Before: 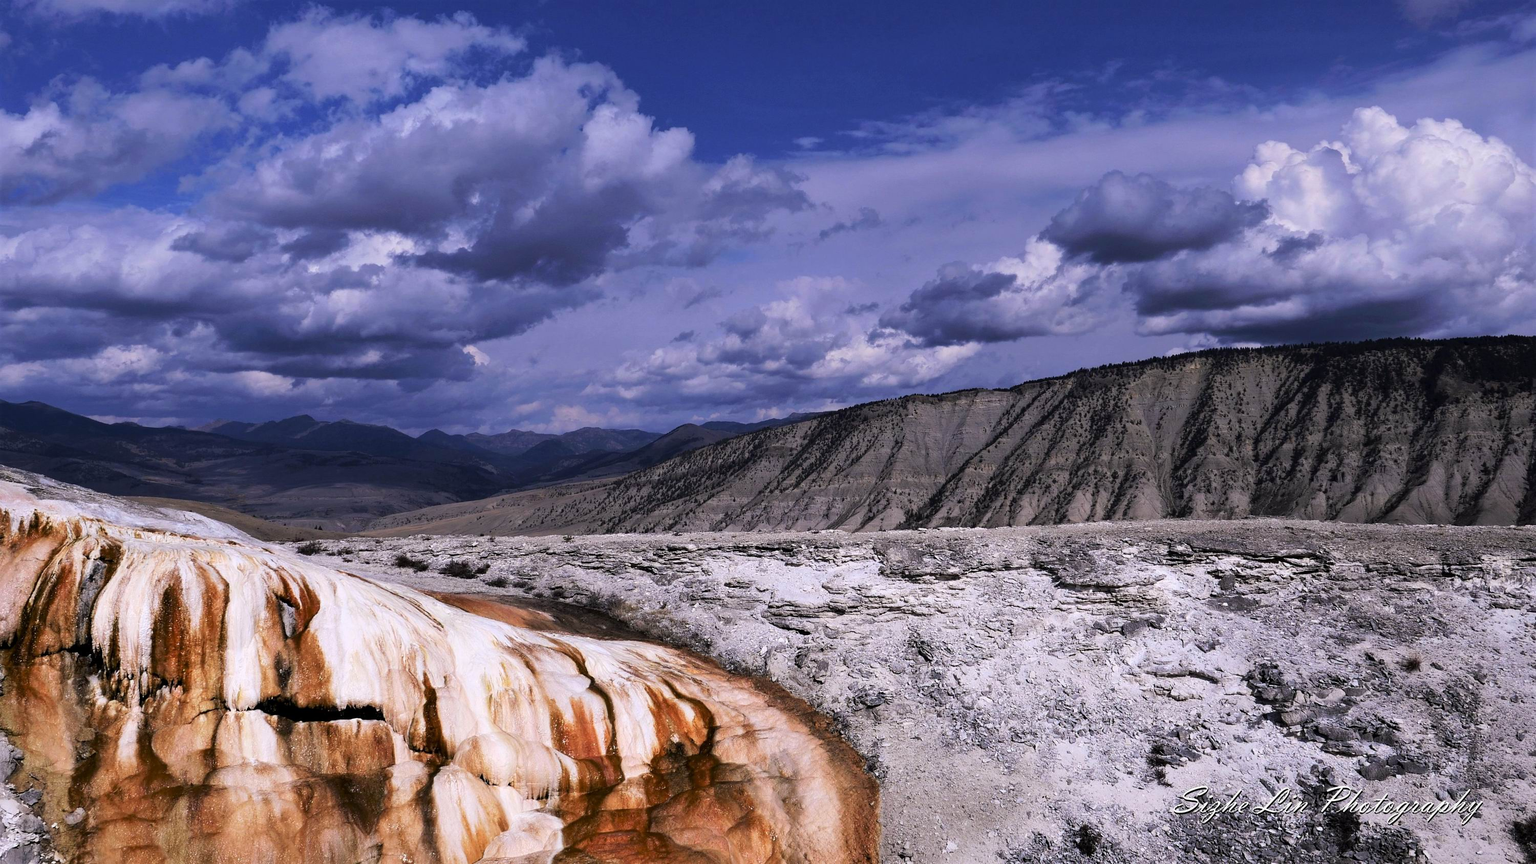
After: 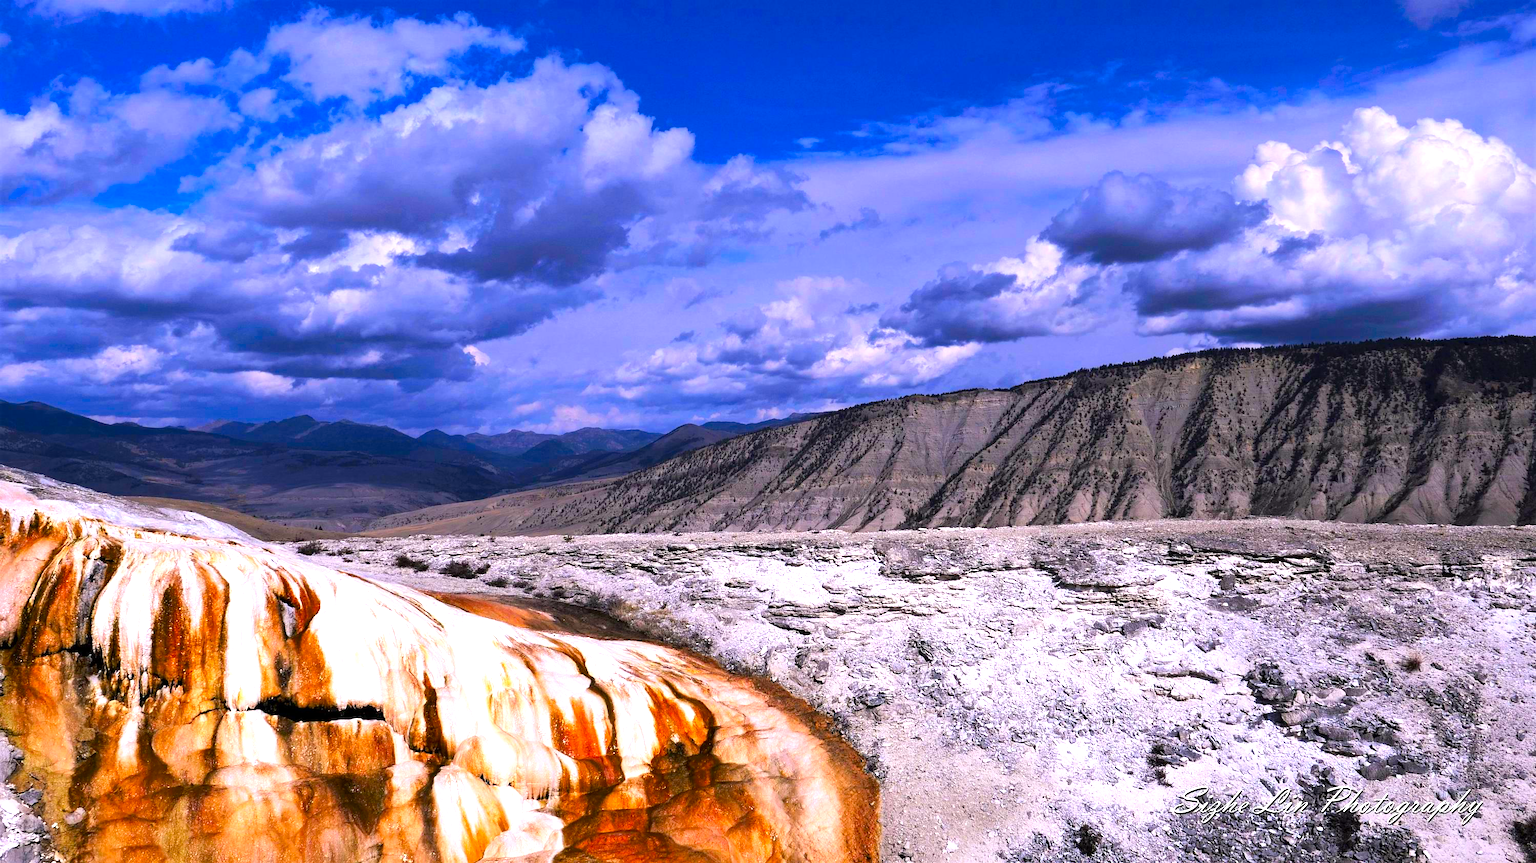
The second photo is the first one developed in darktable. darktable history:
exposure: exposure 0.722 EV, compensate highlight preservation false
color correction: saturation 1.32
color balance rgb: perceptual saturation grading › global saturation 20%, global vibrance 20%
